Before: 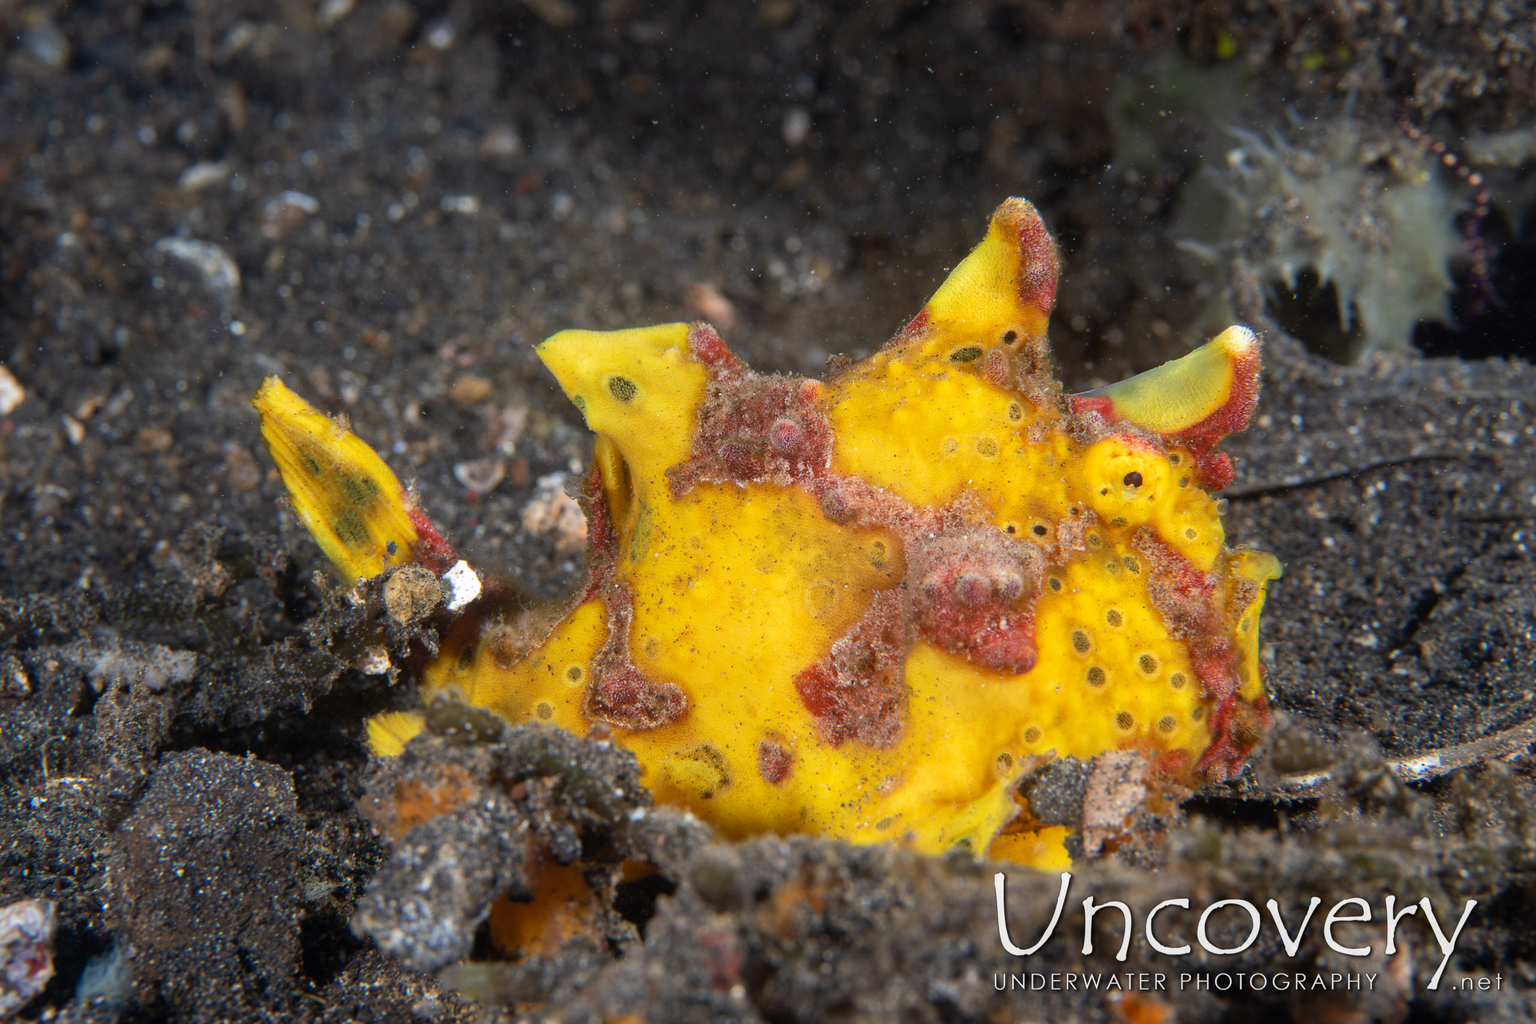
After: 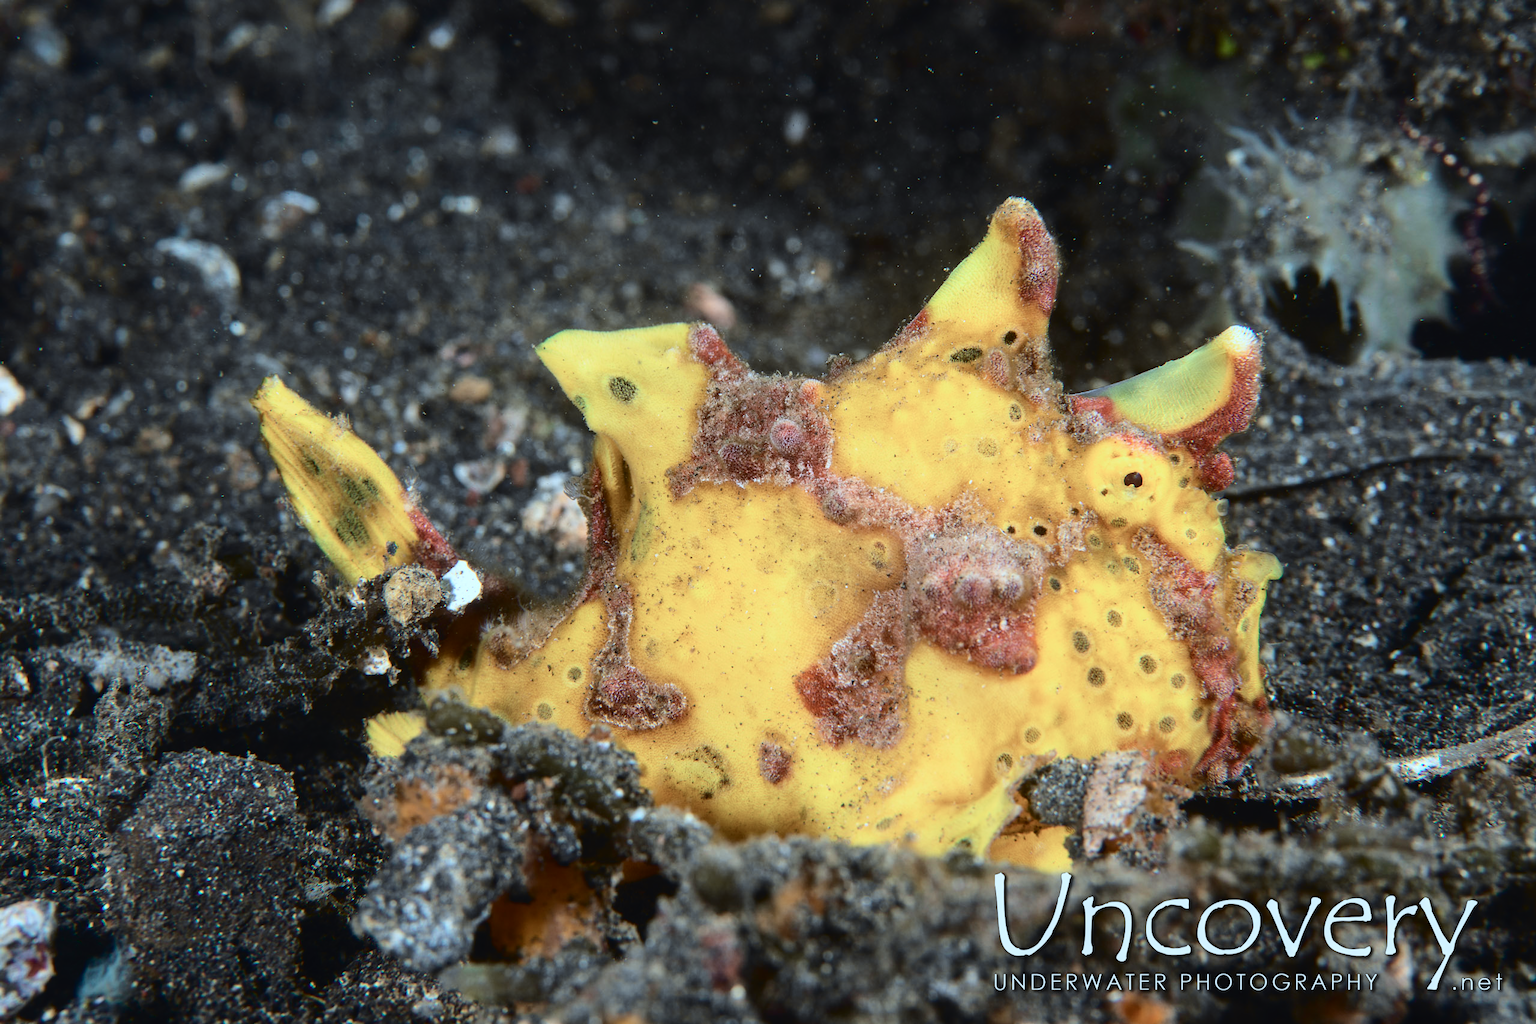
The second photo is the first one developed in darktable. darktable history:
tone curve: curves: ch0 [(0, 0.023) (0.132, 0.075) (0.256, 0.2) (0.454, 0.495) (0.708, 0.78) (0.844, 0.896) (1, 0.98)]; ch1 [(0, 0) (0.37, 0.308) (0.478, 0.46) (0.499, 0.5) (0.513, 0.508) (0.526, 0.533) (0.59, 0.612) (0.764, 0.804) (1, 1)]; ch2 [(0, 0) (0.312, 0.313) (0.461, 0.454) (0.48, 0.477) (0.503, 0.5) (0.526, 0.54) (0.564, 0.595) (0.631, 0.676) (0.713, 0.767) (0.985, 0.966)], color space Lab, independent channels
color correction: highlights a* -12.64, highlights b* -18.1, saturation 0.7
